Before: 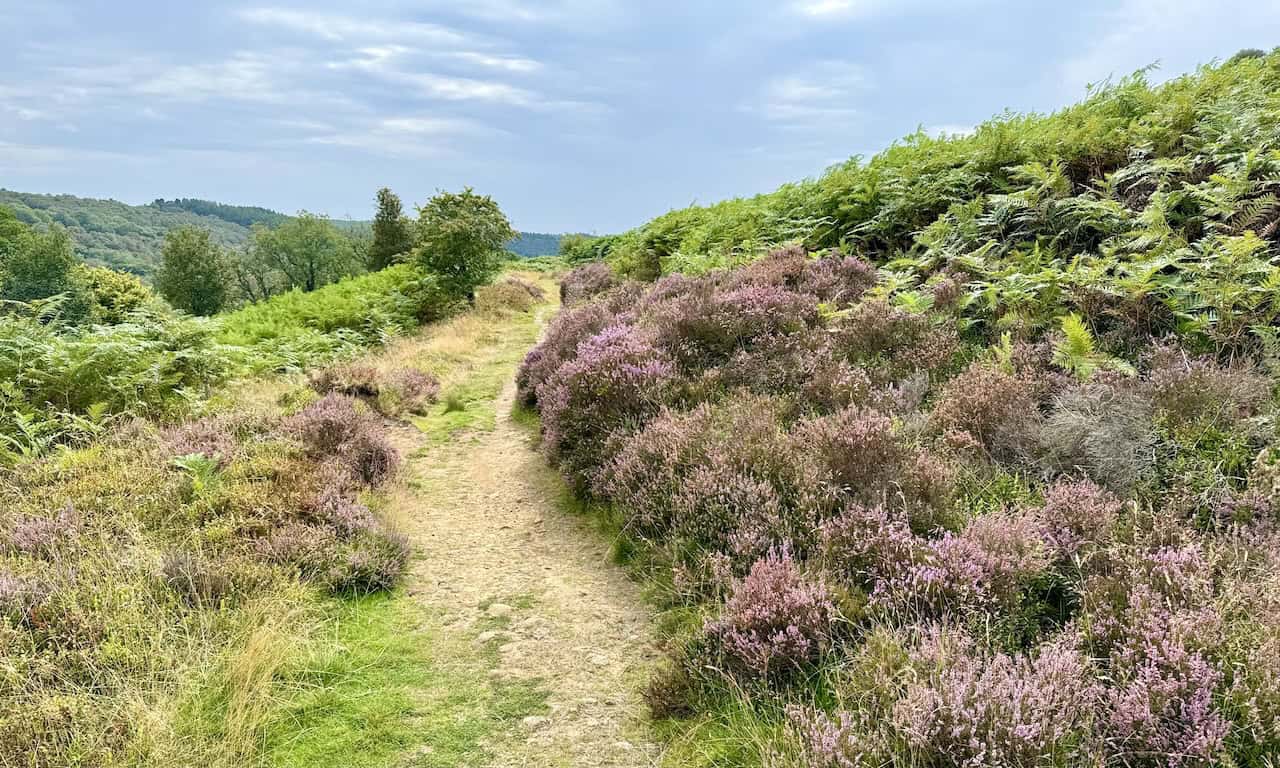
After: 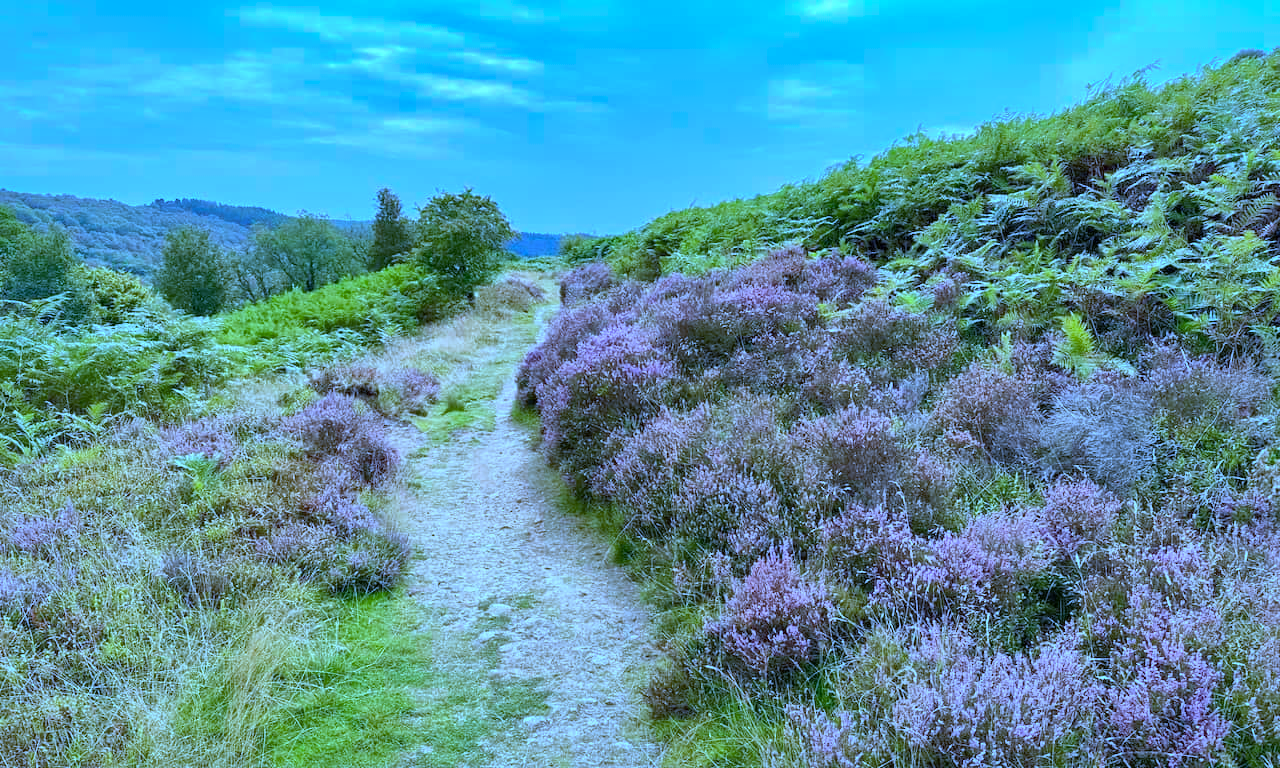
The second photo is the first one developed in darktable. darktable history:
white balance: red 0.766, blue 1.537
shadows and highlights: on, module defaults
